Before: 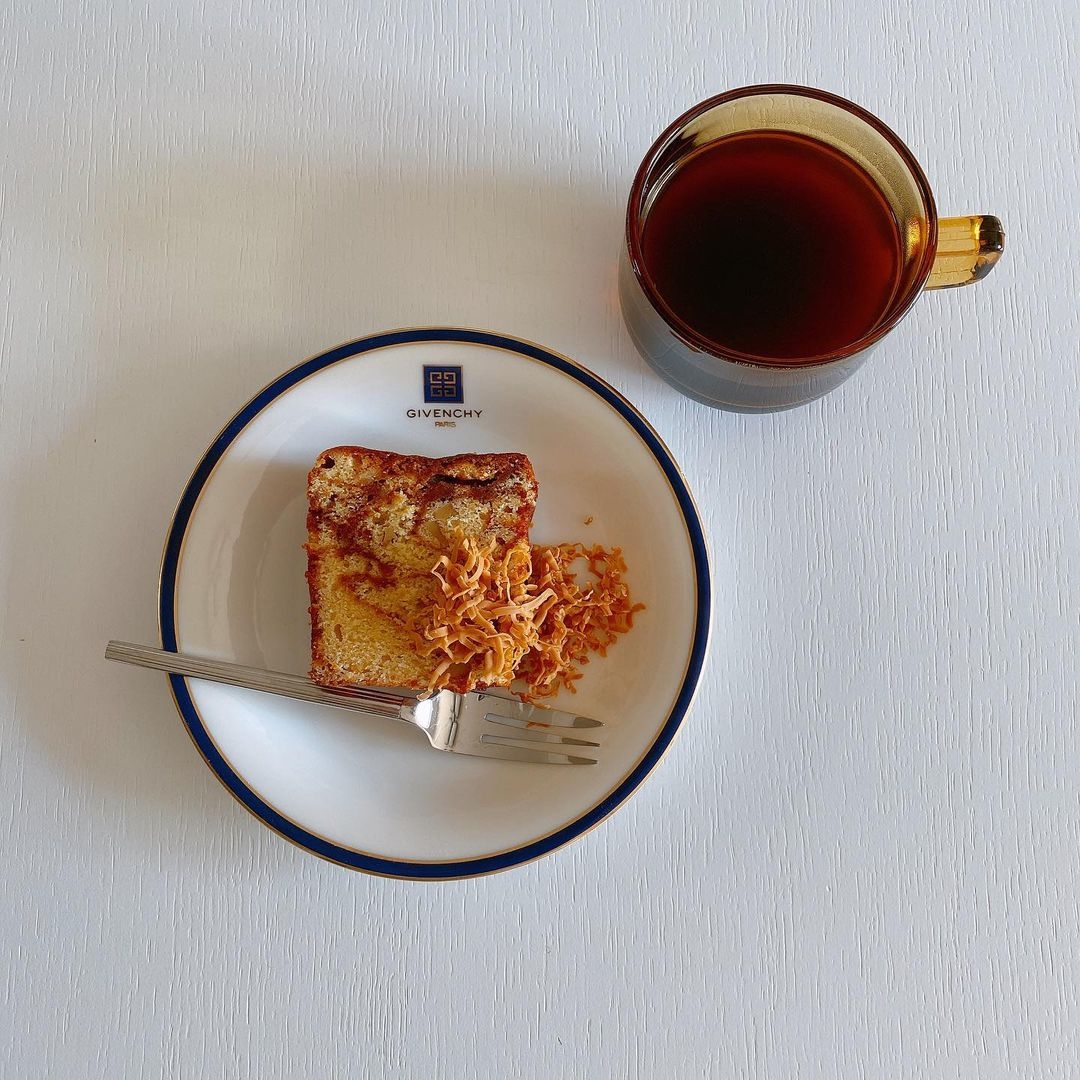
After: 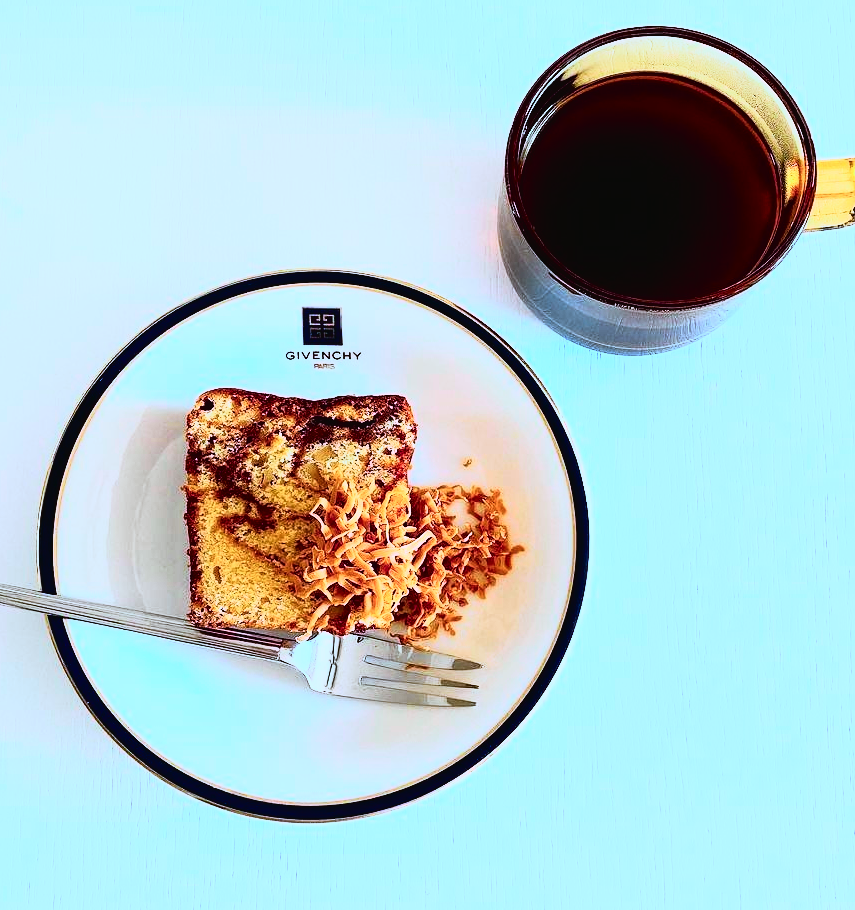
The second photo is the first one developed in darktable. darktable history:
tone equalizer: on, module defaults
crop: left 11.225%, top 5.381%, right 9.565%, bottom 10.314%
white balance: red 0.926, green 1.003, blue 1.133
tone curve: curves: ch0 [(0, 0.024) (0.031, 0.027) (0.113, 0.069) (0.198, 0.18) (0.304, 0.303) (0.441, 0.462) (0.557, 0.6) (0.711, 0.79) (0.812, 0.878) (0.927, 0.935) (1, 0.963)]; ch1 [(0, 0) (0.222, 0.2) (0.343, 0.325) (0.45, 0.441) (0.502, 0.501) (0.527, 0.534) (0.55, 0.561) (0.632, 0.656) (0.735, 0.754) (1, 1)]; ch2 [(0, 0) (0.249, 0.222) (0.352, 0.348) (0.424, 0.439) (0.476, 0.482) (0.499, 0.501) (0.517, 0.516) (0.532, 0.544) (0.558, 0.585) (0.596, 0.629) (0.726, 0.745) (0.82, 0.796) (0.998, 0.928)], color space Lab, independent channels, preserve colors none
color calibration: output R [0.972, 0.068, -0.094, 0], output G [-0.178, 1.216, -0.086, 0], output B [0.095, -0.136, 0.98, 0], illuminant custom, x 0.371, y 0.381, temperature 4283.16 K
rgb curve: curves: ch0 [(0, 0) (0.21, 0.15) (0.24, 0.21) (0.5, 0.75) (0.75, 0.96) (0.89, 0.99) (1, 1)]; ch1 [(0, 0.02) (0.21, 0.13) (0.25, 0.2) (0.5, 0.67) (0.75, 0.9) (0.89, 0.97) (1, 1)]; ch2 [(0, 0.02) (0.21, 0.13) (0.25, 0.2) (0.5, 0.67) (0.75, 0.9) (0.89, 0.97) (1, 1)], compensate middle gray true
